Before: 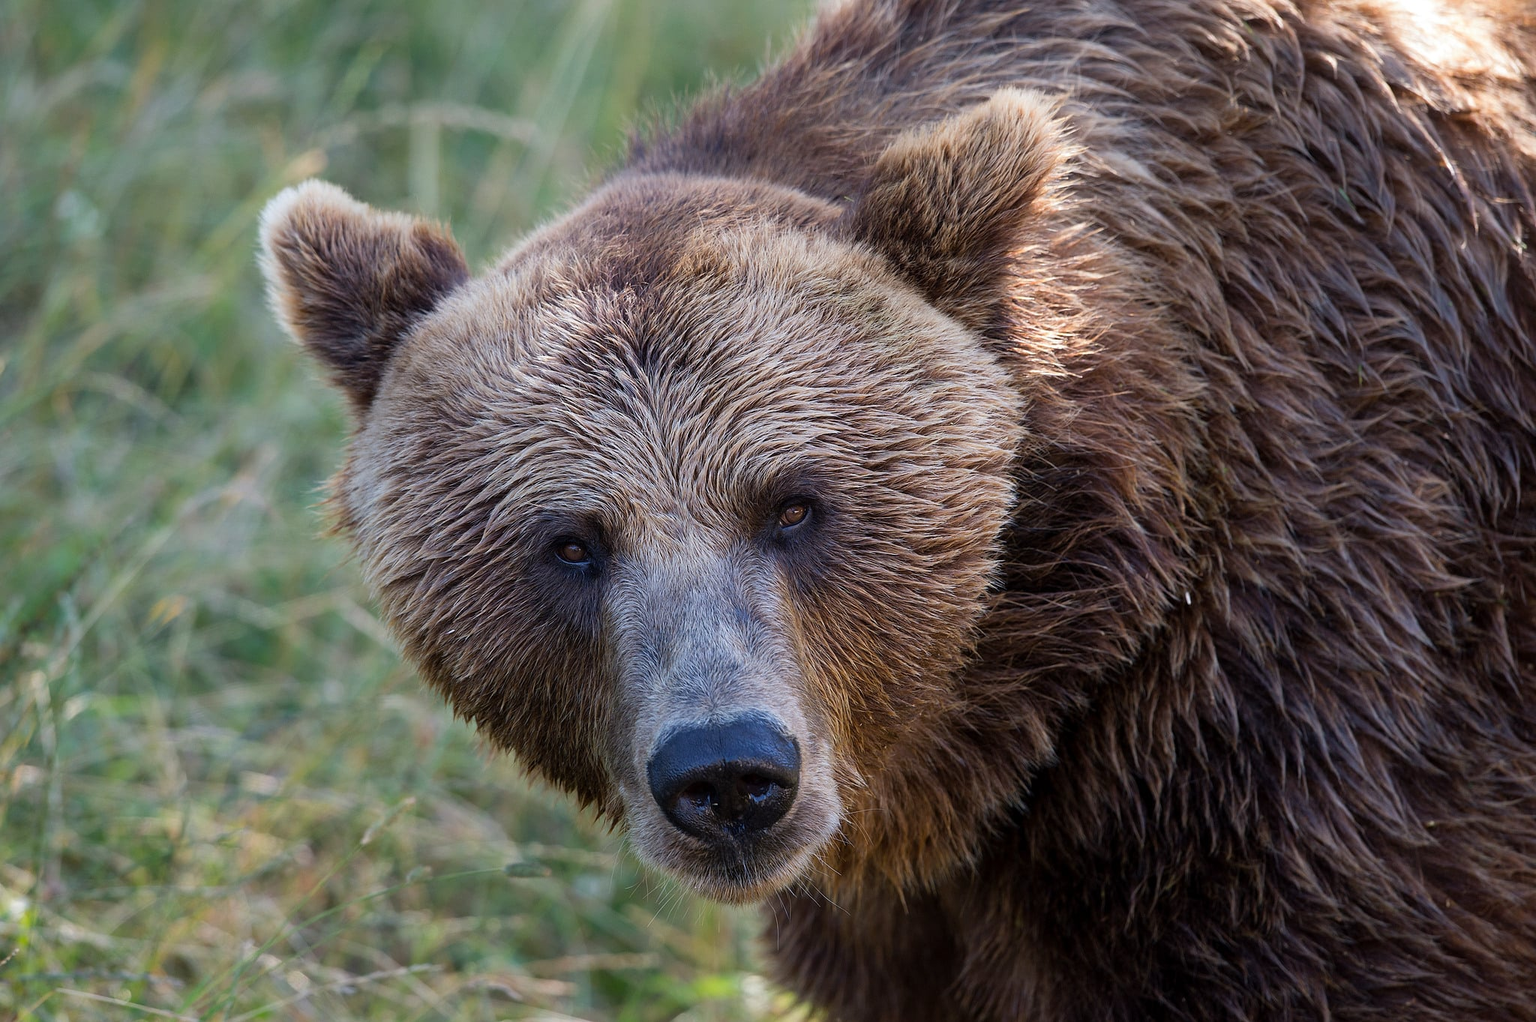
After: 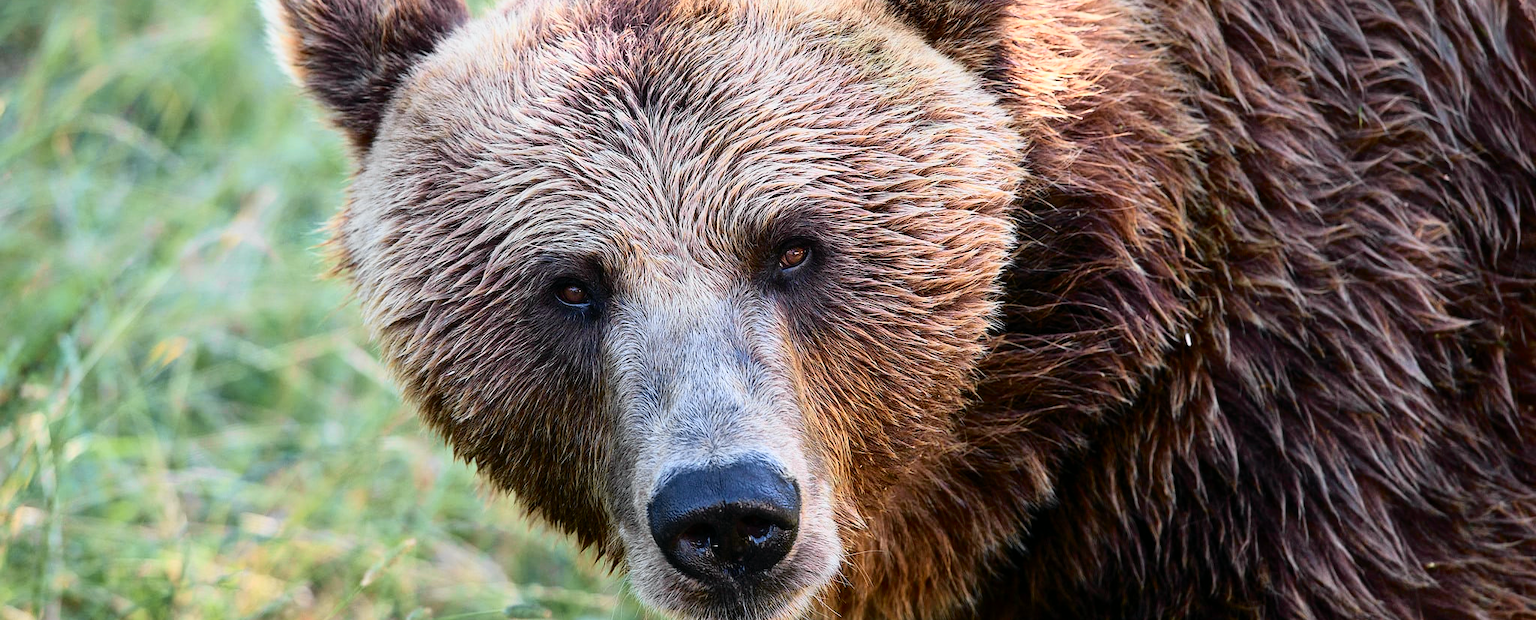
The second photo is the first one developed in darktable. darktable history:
crop and rotate: top 25.357%, bottom 13.942%
tone curve: curves: ch0 [(0, 0) (0.131, 0.094) (0.326, 0.386) (0.481, 0.623) (0.593, 0.764) (0.812, 0.933) (1, 0.974)]; ch1 [(0, 0) (0.366, 0.367) (0.475, 0.453) (0.494, 0.493) (0.504, 0.497) (0.553, 0.584) (1, 1)]; ch2 [(0, 0) (0.333, 0.346) (0.375, 0.375) (0.424, 0.43) (0.476, 0.492) (0.502, 0.503) (0.533, 0.556) (0.566, 0.599) (0.614, 0.653) (1, 1)], color space Lab, independent channels, preserve colors none
exposure: exposure 0.178 EV, compensate exposure bias true, compensate highlight preservation false
